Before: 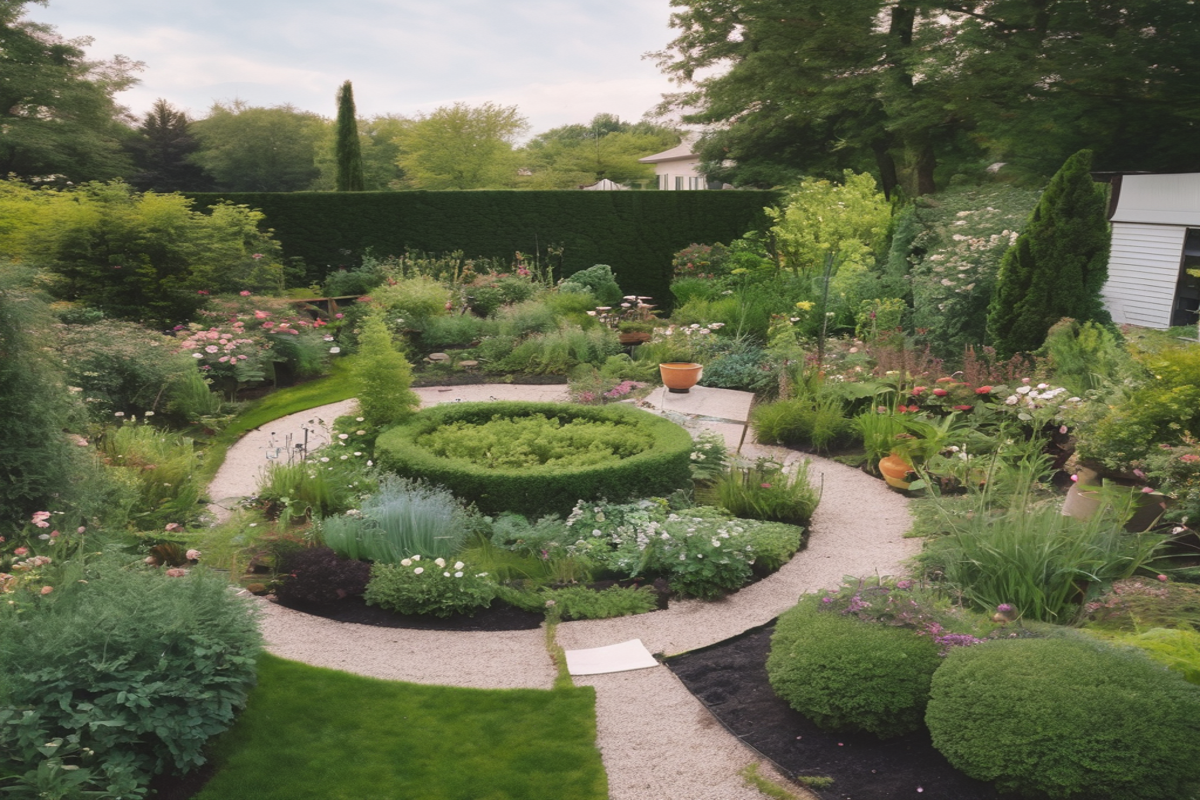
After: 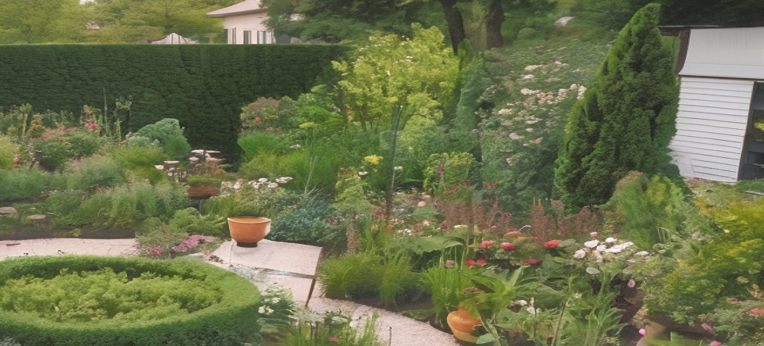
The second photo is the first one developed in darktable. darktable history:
tone equalizer: -8 EV -0.528 EV, -7 EV -0.319 EV, -6 EV -0.083 EV, -5 EV 0.413 EV, -4 EV 0.985 EV, -3 EV 0.791 EV, -2 EV -0.01 EV, -1 EV 0.14 EV, +0 EV -0.012 EV, smoothing 1
crop: left 36.005%, top 18.293%, right 0.31%, bottom 38.444%
